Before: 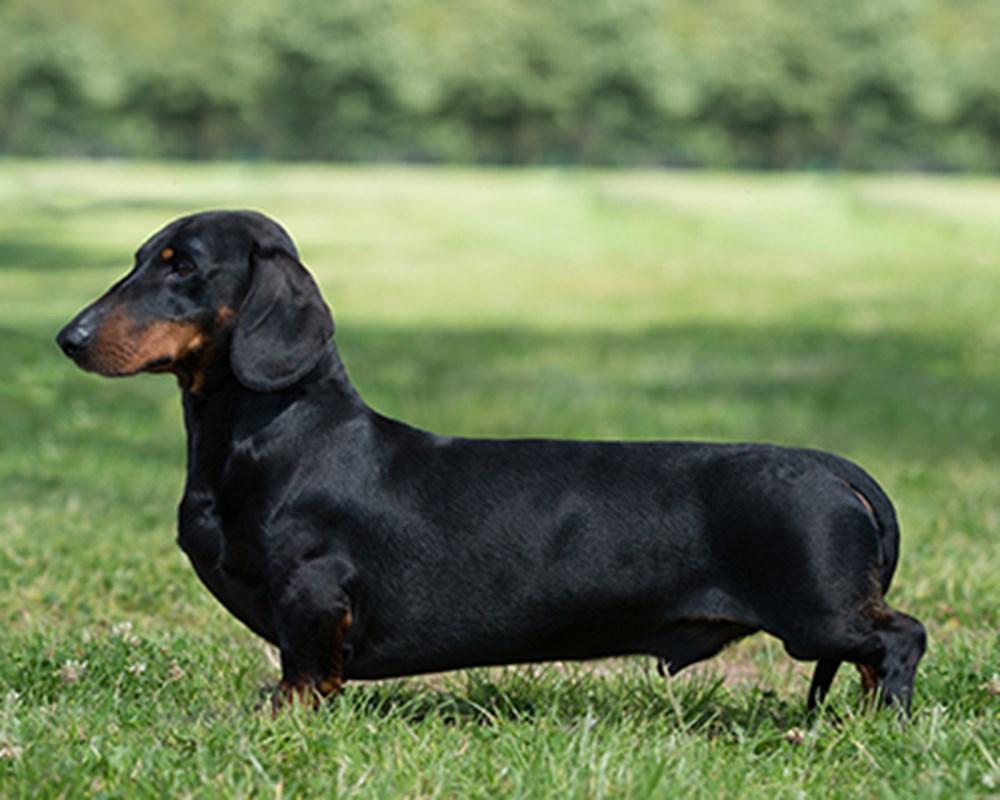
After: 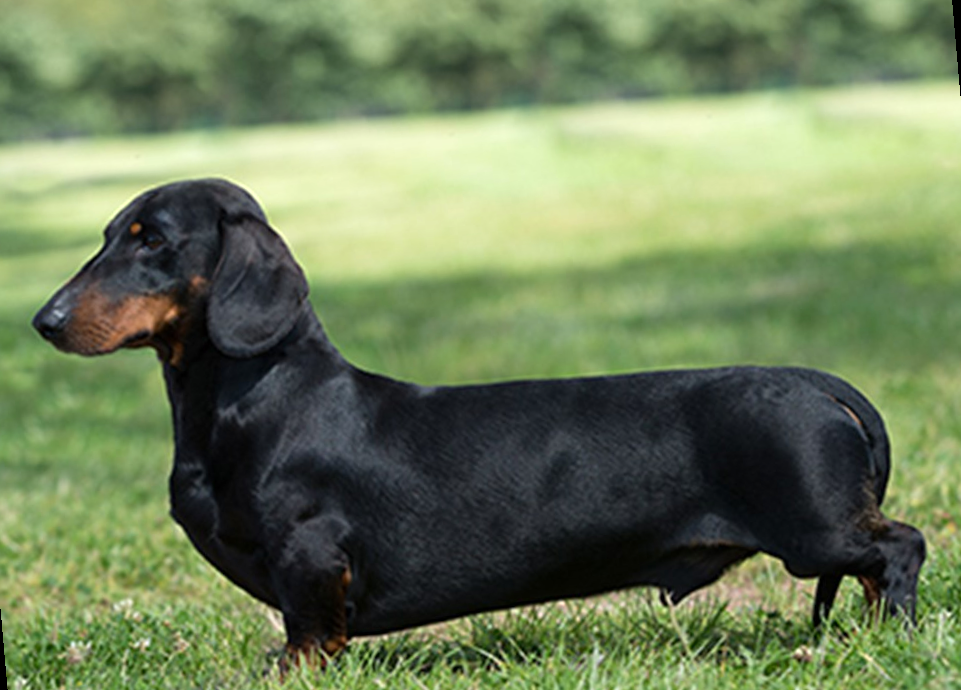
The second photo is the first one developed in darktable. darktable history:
exposure: exposure 0.207 EV, compensate highlight preservation false
rotate and perspective: rotation -5°, crop left 0.05, crop right 0.952, crop top 0.11, crop bottom 0.89
